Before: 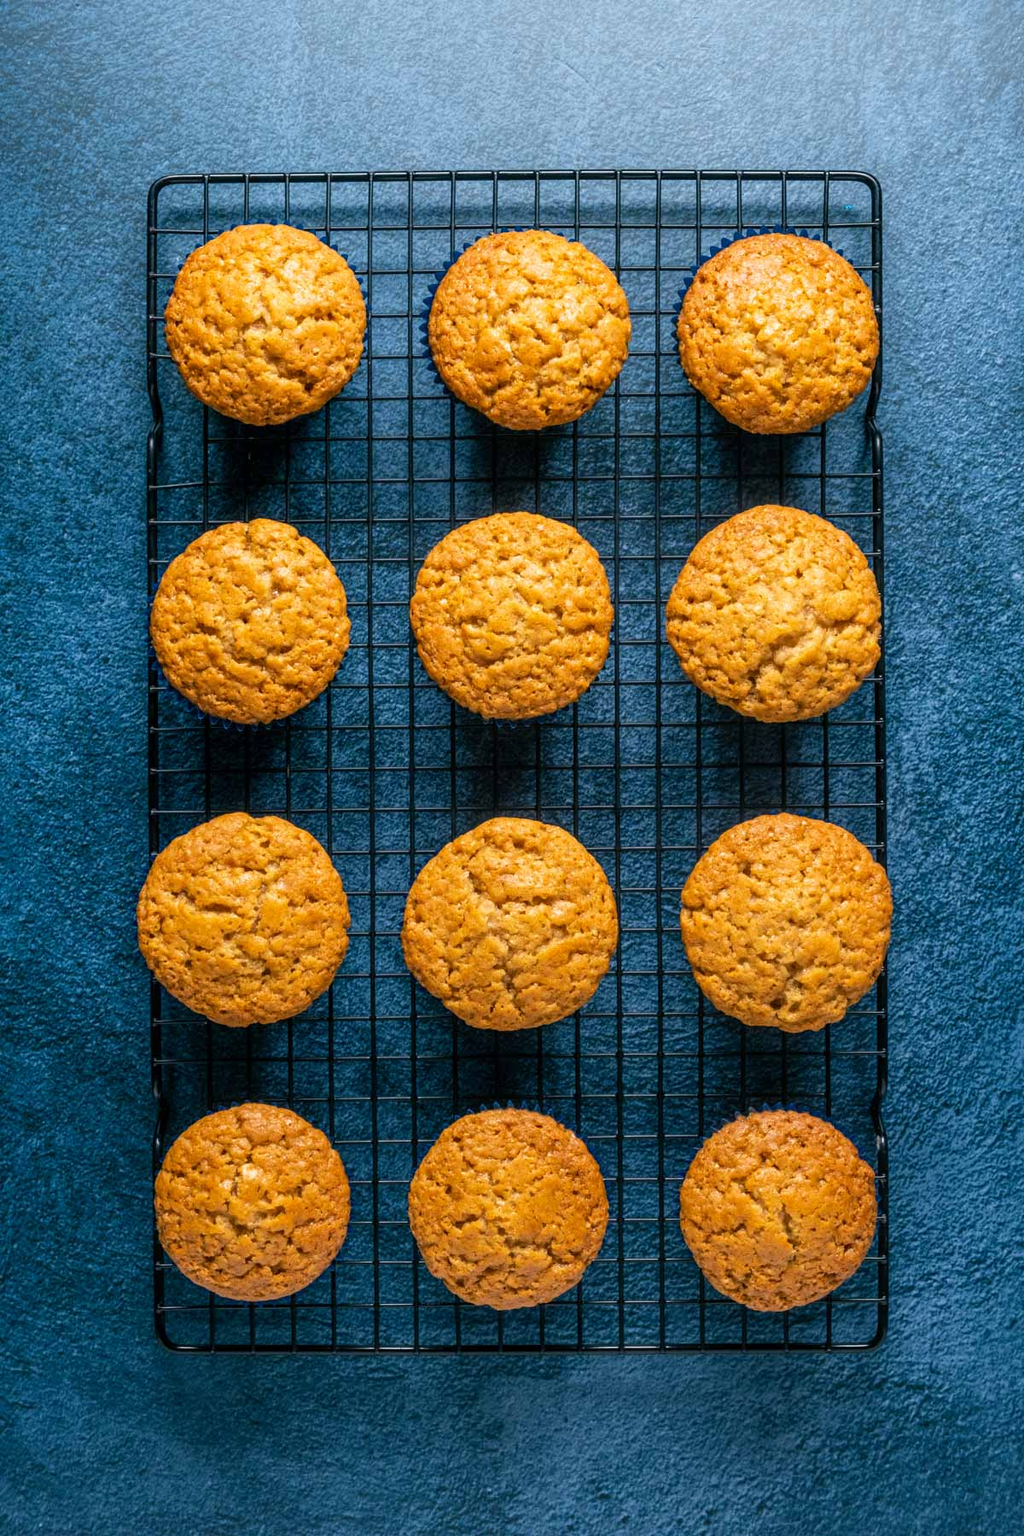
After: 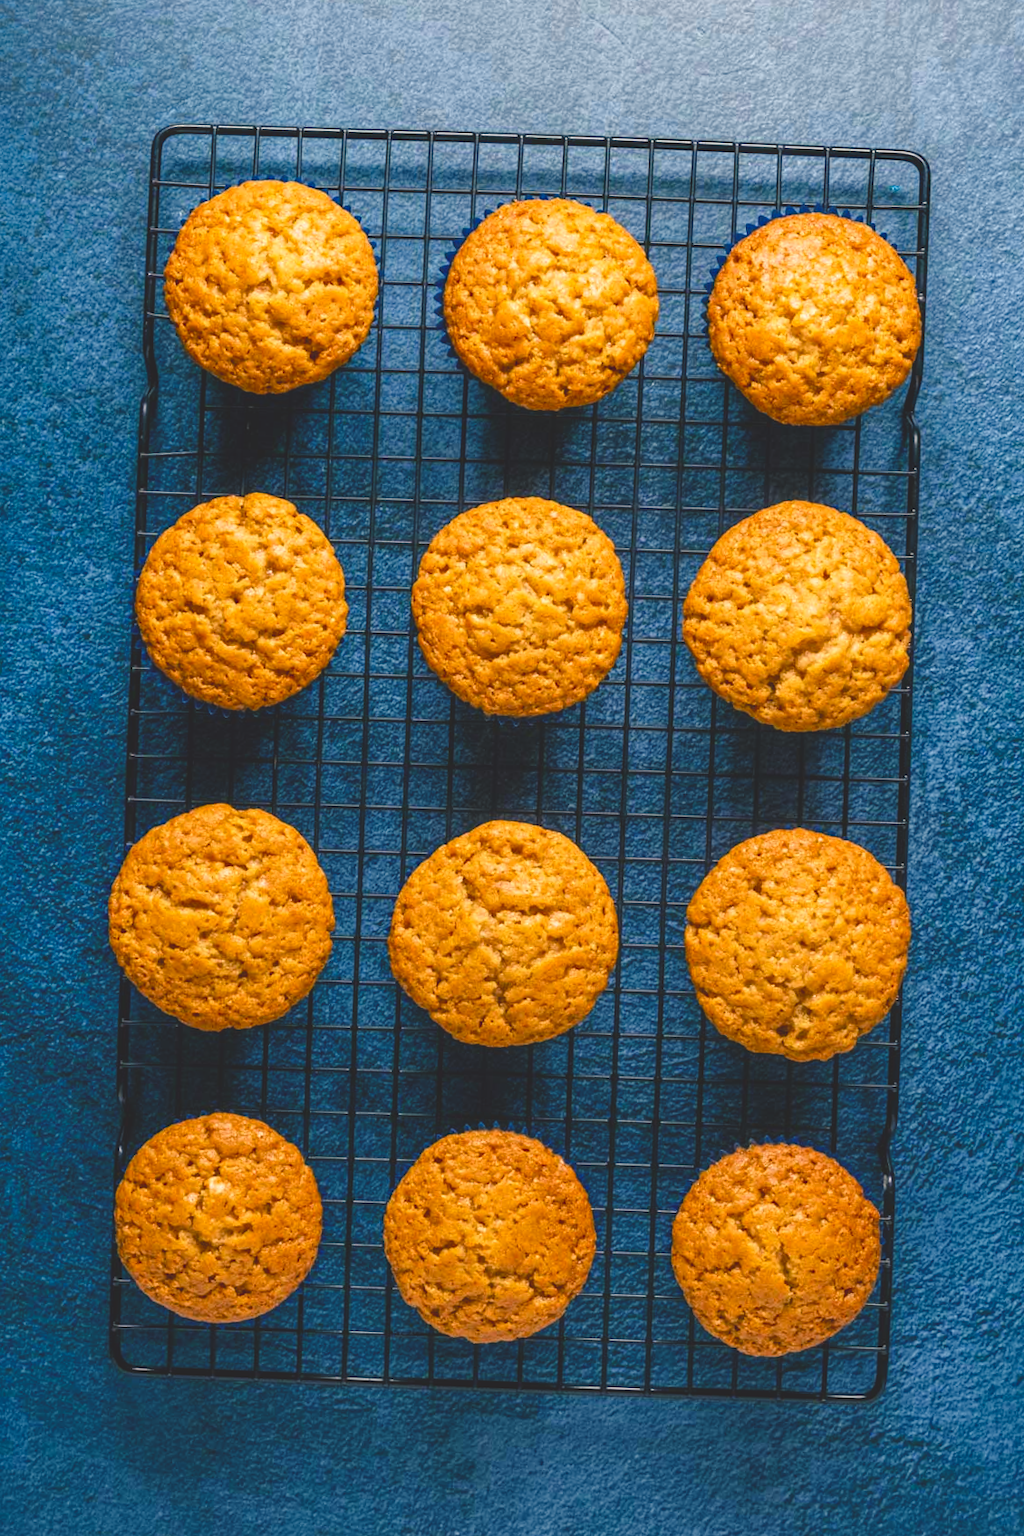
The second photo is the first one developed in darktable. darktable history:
crop and rotate: angle -2.38°
haze removal: adaptive false
color balance rgb: shadows lift › chroma 2%, shadows lift › hue 247.2°, power › chroma 0.3%, power › hue 25.2°, highlights gain › chroma 3%, highlights gain › hue 60°, global offset › luminance 2%, perceptual saturation grading › global saturation 20%, perceptual saturation grading › highlights -20%, perceptual saturation grading › shadows 30%
